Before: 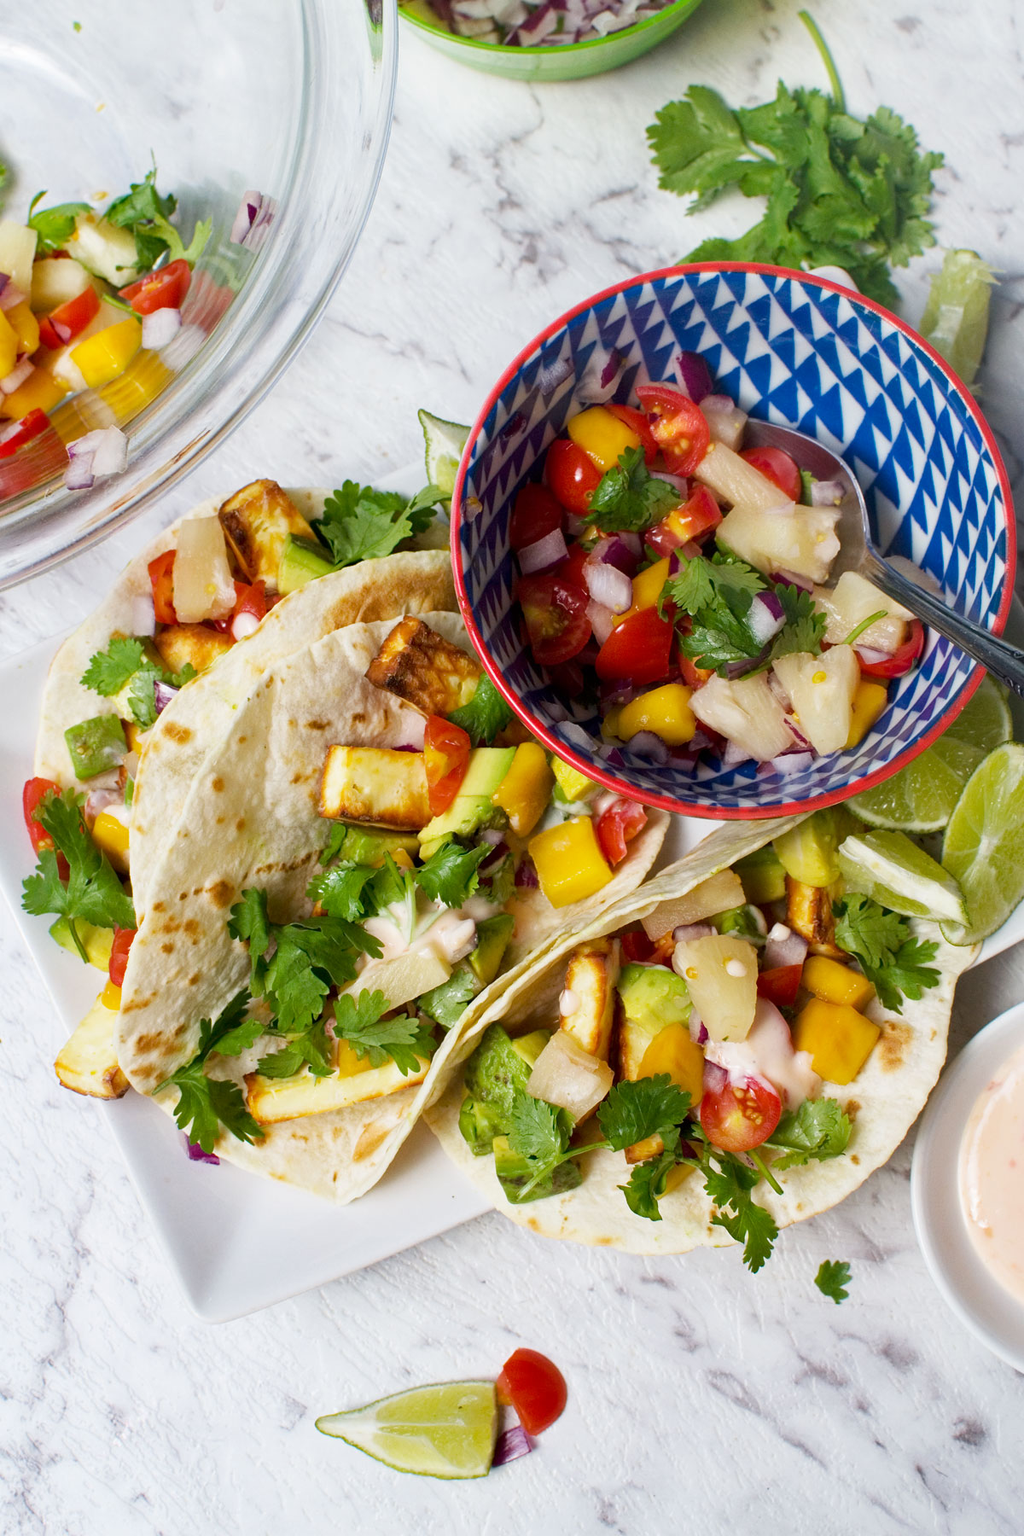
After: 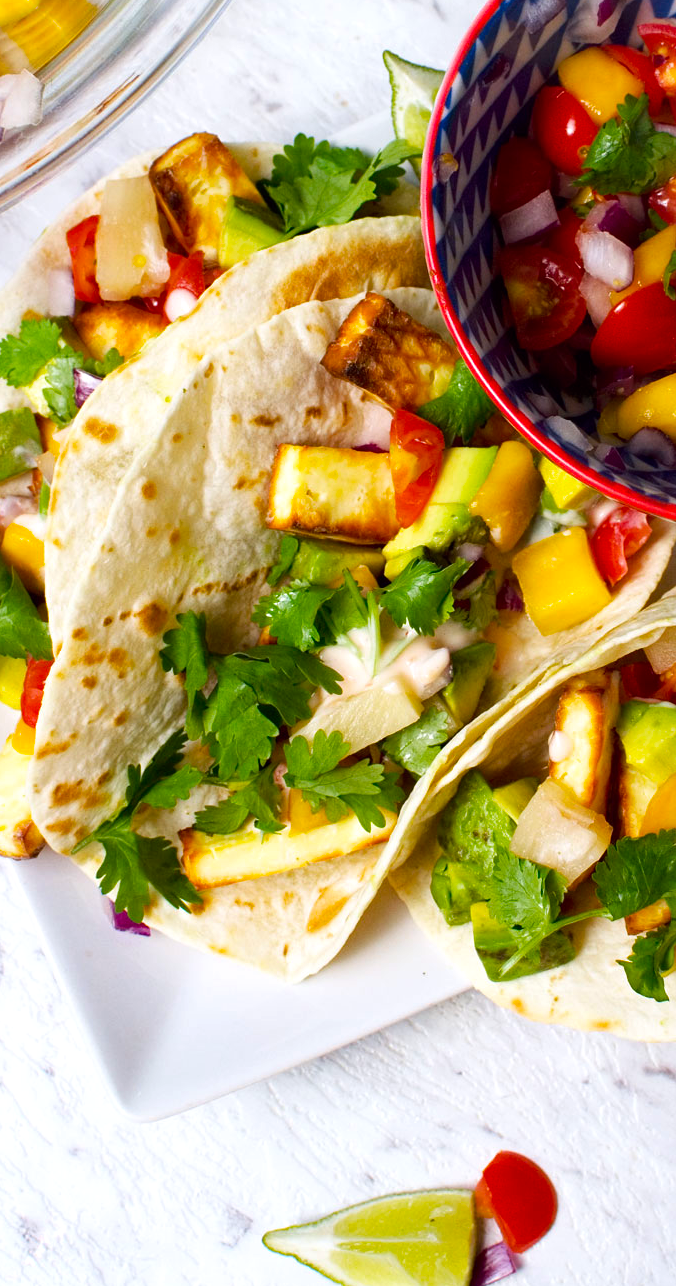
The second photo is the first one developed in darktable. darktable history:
color balance: lift [1, 1.001, 0.999, 1.001], gamma [1, 1.004, 1.007, 0.993], gain [1, 0.991, 0.987, 1.013], contrast 7.5%, contrast fulcrum 10%, output saturation 115%
crop: left 8.966%, top 23.852%, right 34.699%, bottom 4.703%
